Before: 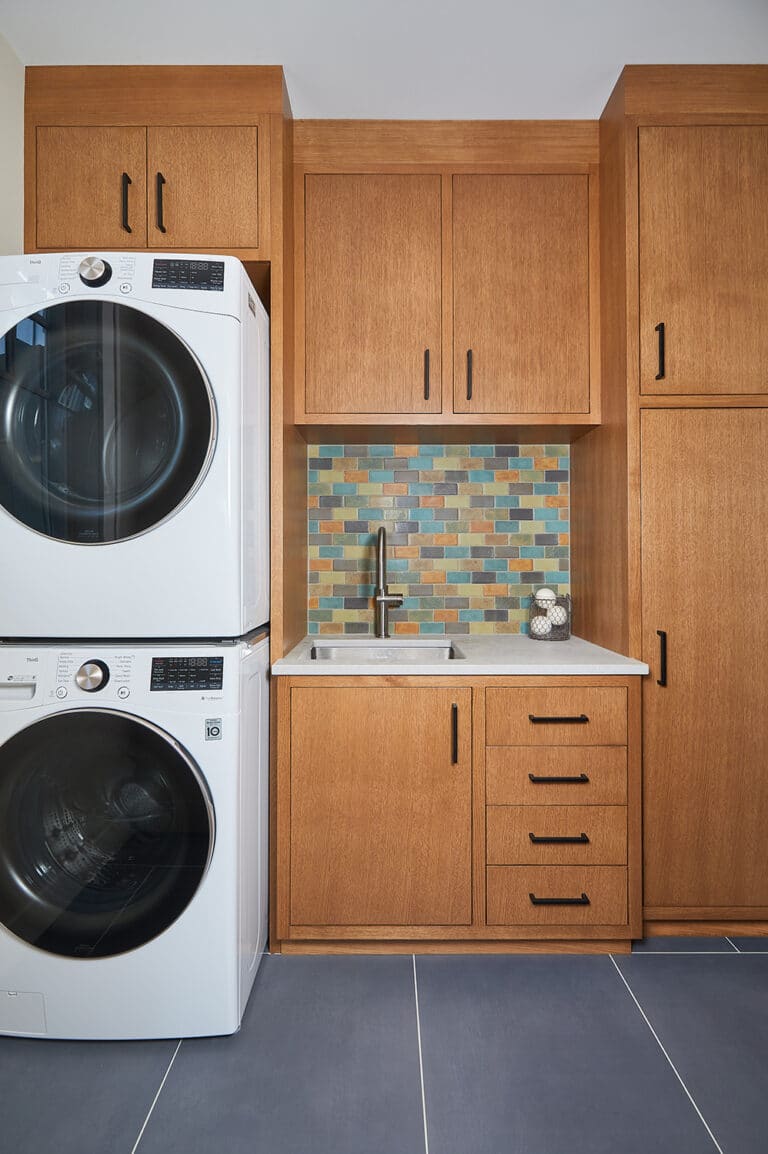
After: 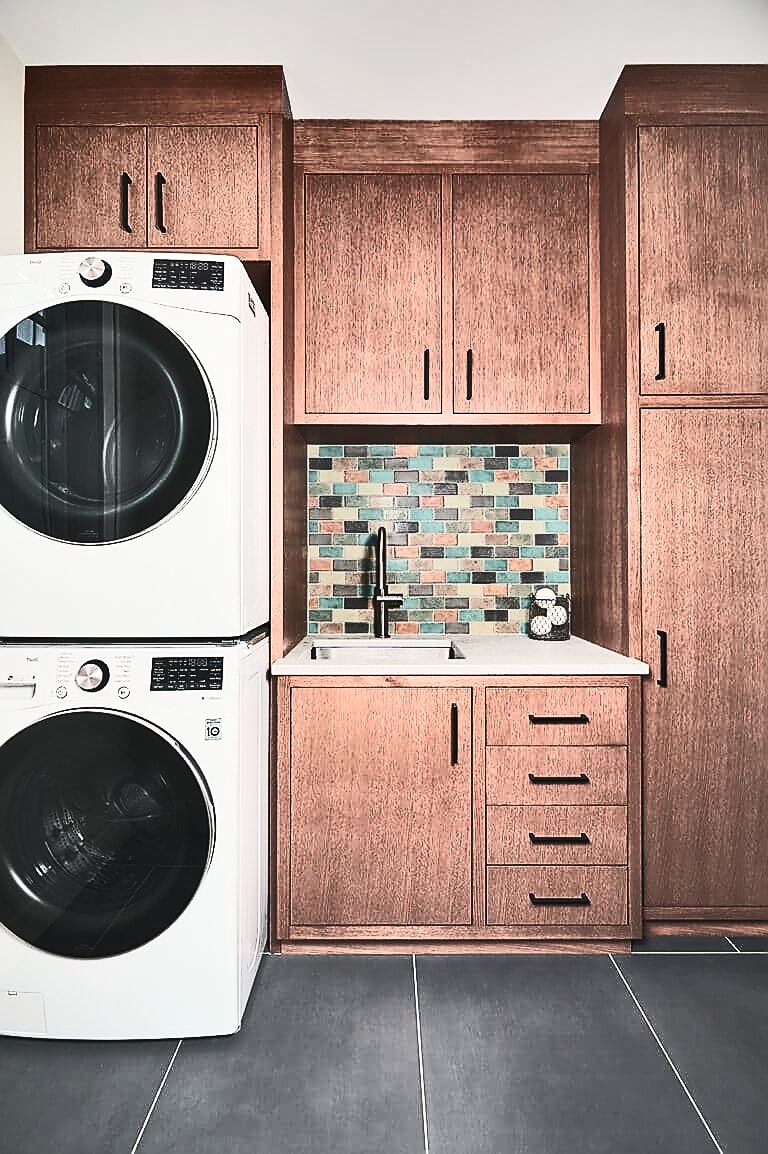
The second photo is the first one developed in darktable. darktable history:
tone curve: curves: ch0 [(0, 0) (0.427, 0.375) (0.616, 0.801) (1, 1)], color space Lab, linked channels, preserve colors none
color correction: saturation 2.15
sharpen: radius 1.4, amount 1.25, threshold 0.7
color balance rgb: shadows lift › chroma 2%, shadows lift › hue 219.6°, power › hue 313.2°, highlights gain › chroma 3%, highlights gain › hue 75.6°, global offset › luminance 0.5%, perceptual saturation grading › global saturation 15.33%, perceptual saturation grading › highlights -19.33%, perceptual saturation grading › shadows 20%, global vibrance 20%
shadows and highlights: radius 108.52, shadows 40.68, highlights -72.88, low approximation 0.01, soften with gaussian
contrast brightness saturation: contrast 0.05, brightness 0.06, saturation 0.01
levels: levels [0, 0.492, 0.984]
color contrast: green-magenta contrast 0.3, blue-yellow contrast 0.15
